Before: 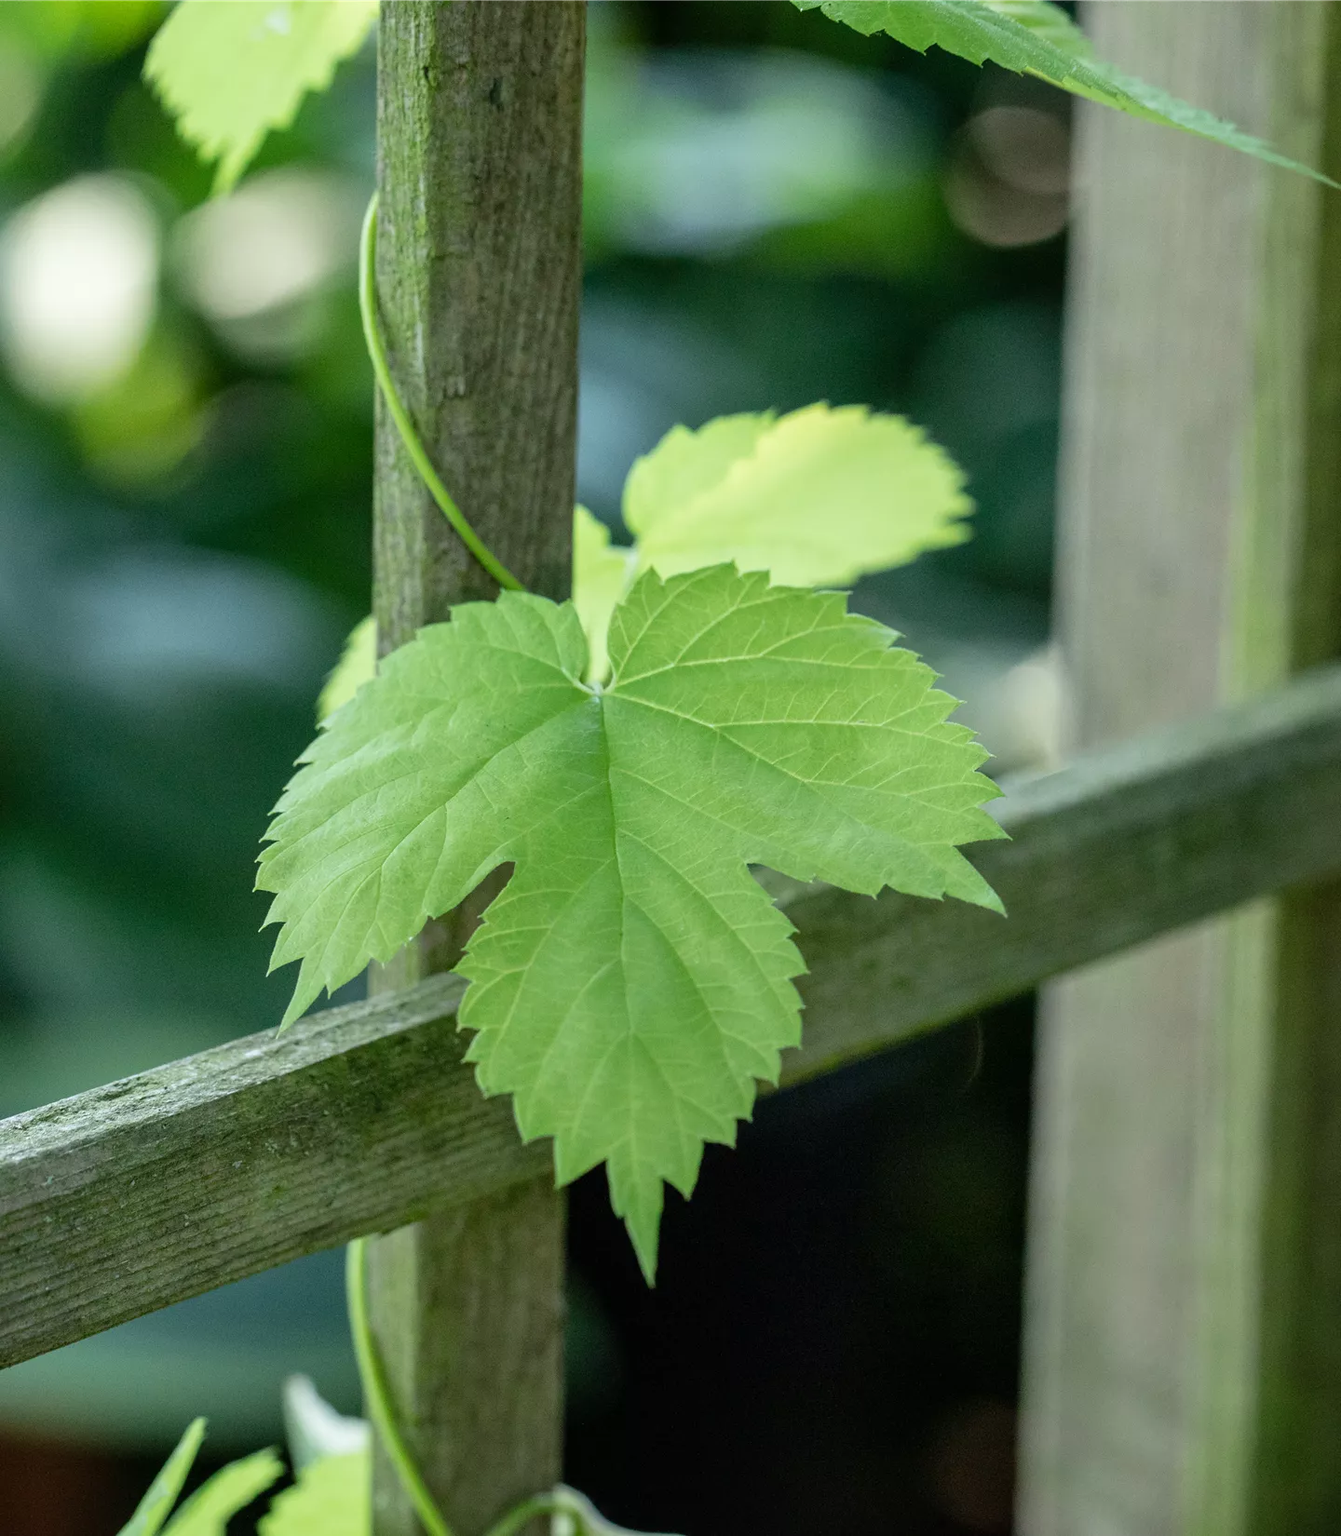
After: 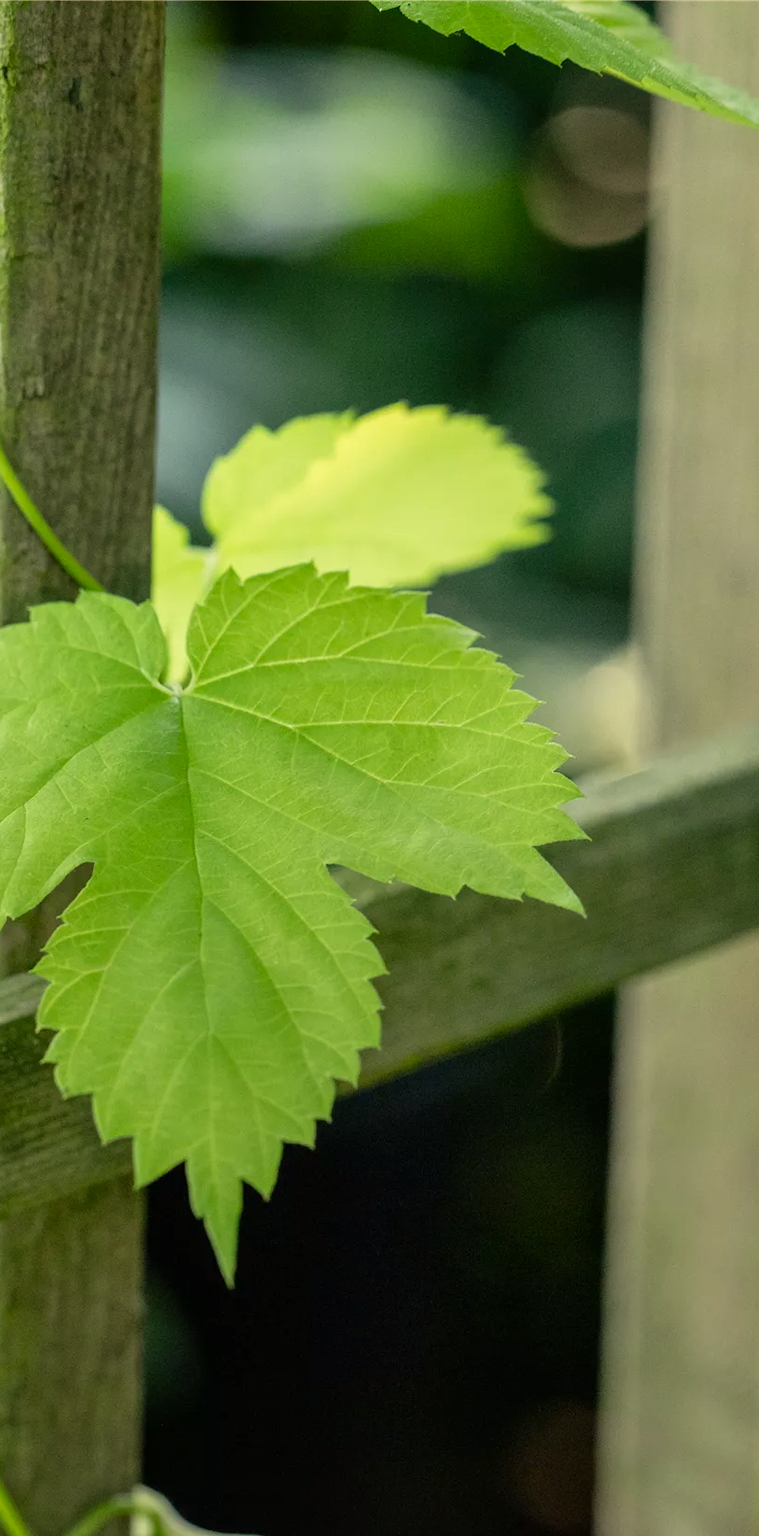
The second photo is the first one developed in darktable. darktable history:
crop: left 31.458%, top 0%, right 11.876%
color correction: highlights a* 2.72, highlights b* 22.8
